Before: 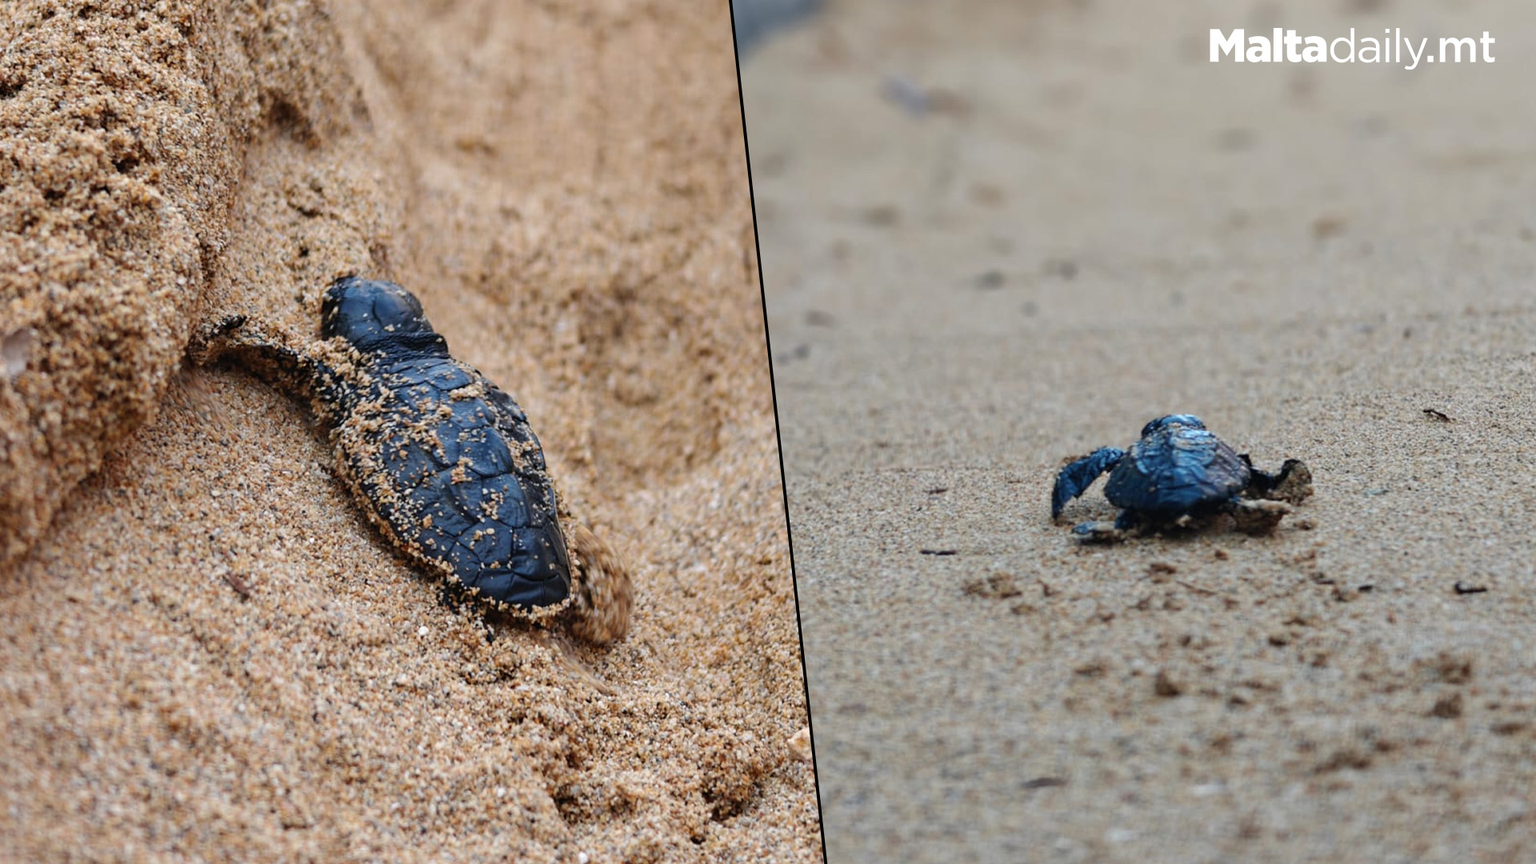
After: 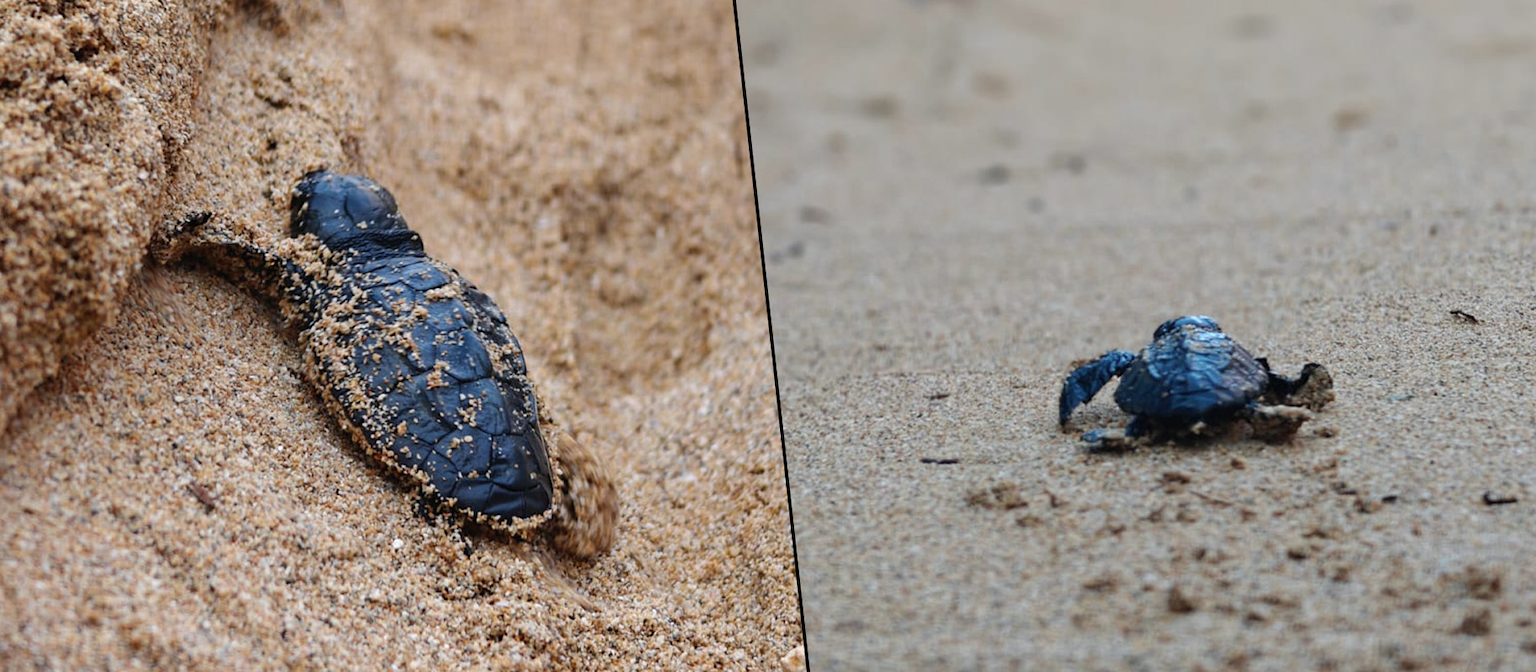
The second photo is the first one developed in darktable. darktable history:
white balance: red 0.988, blue 1.017
crop and rotate: left 2.991%, top 13.302%, right 1.981%, bottom 12.636%
